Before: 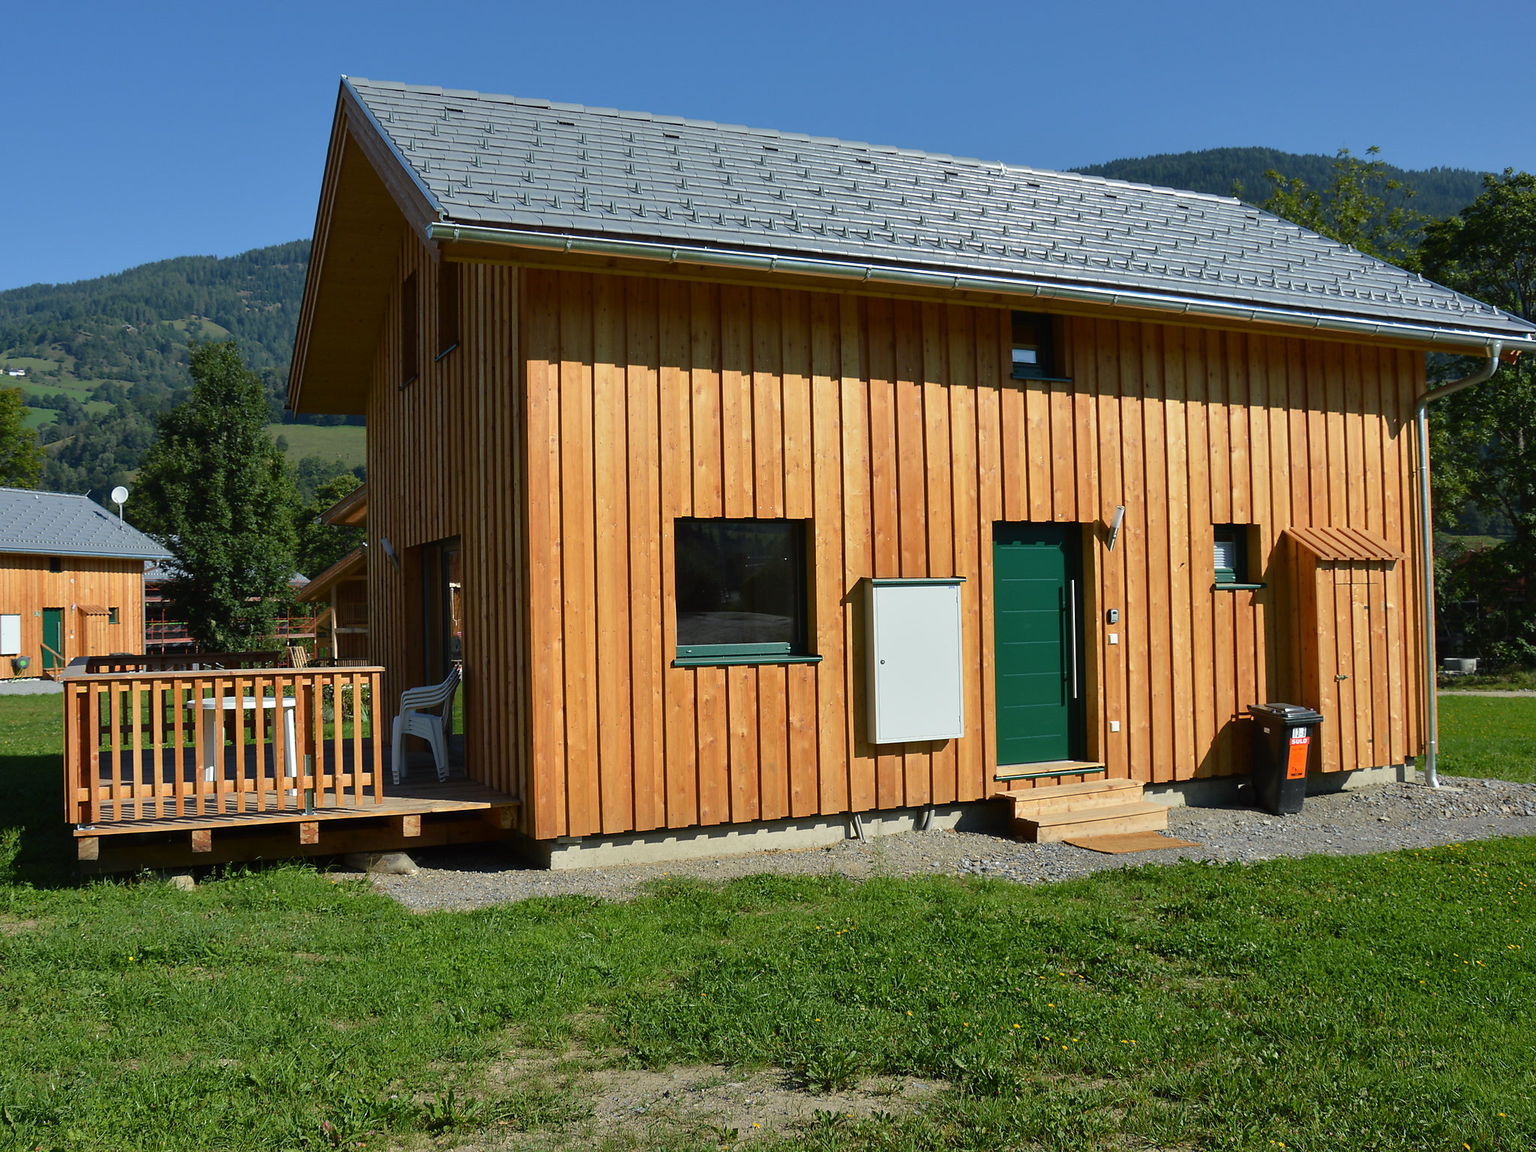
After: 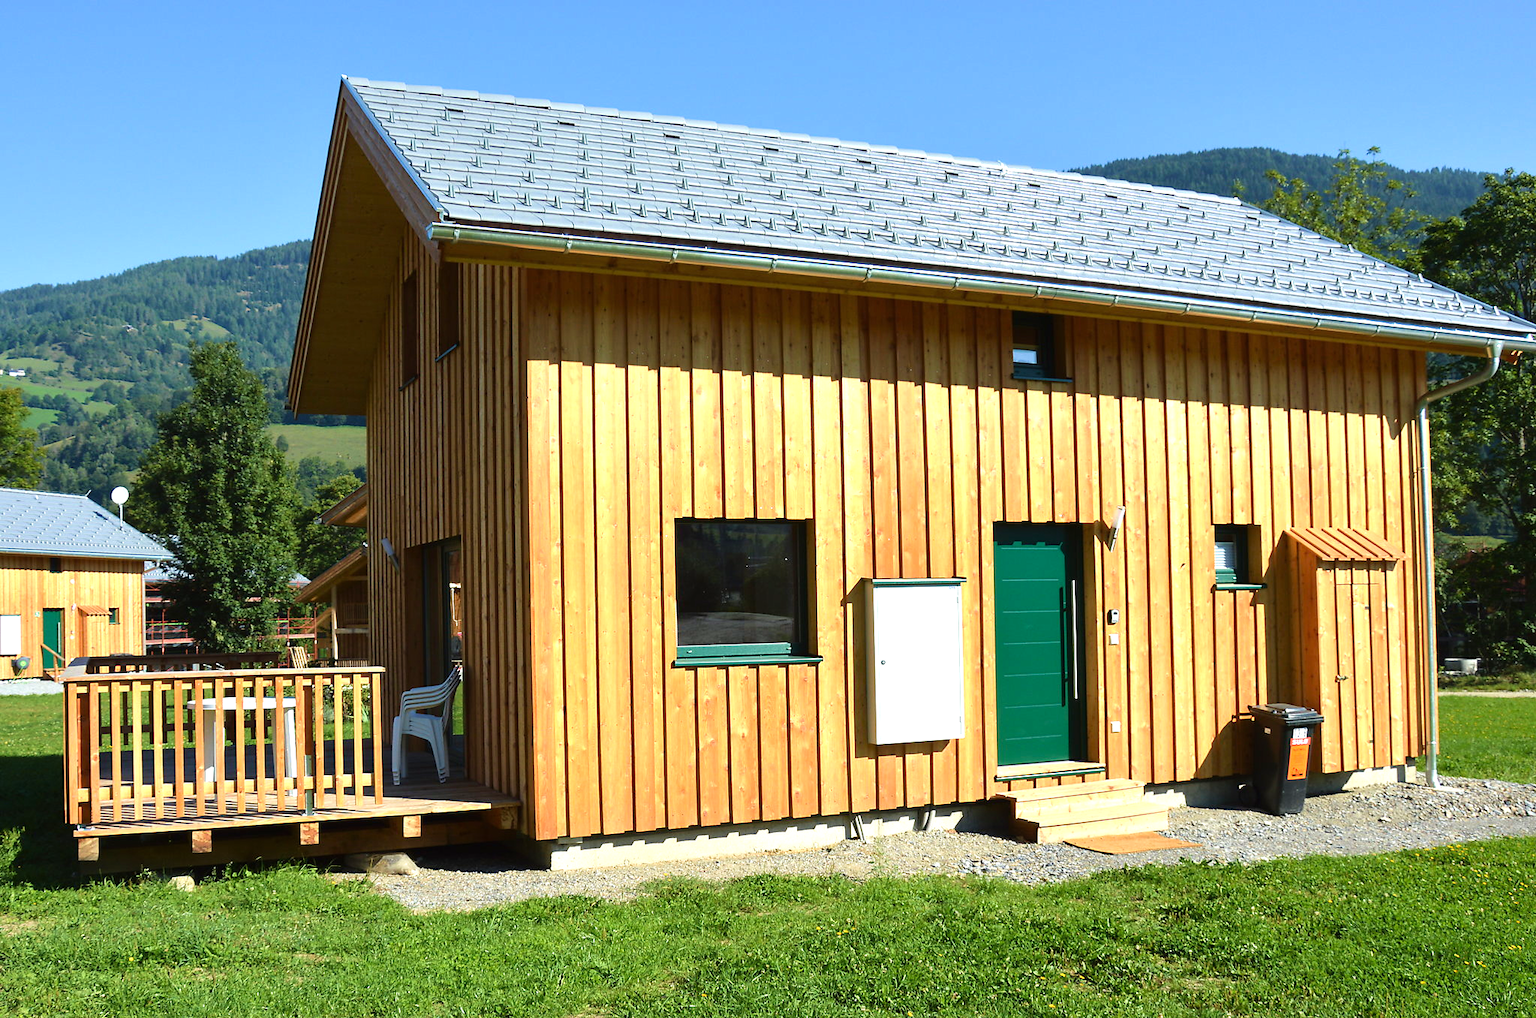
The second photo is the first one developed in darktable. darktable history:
crop and rotate: top 0%, bottom 11.567%
tone equalizer: -8 EV -0.451 EV, -7 EV -0.428 EV, -6 EV -0.325 EV, -5 EV -0.209 EV, -3 EV 0.25 EV, -2 EV 0.323 EV, -1 EV 0.377 EV, +0 EV 0.4 EV
velvia: on, module defaults
exposure: black level correction 0, exposure 0.691 EV, compensate exposure bias true, compensate highlight preservation false
